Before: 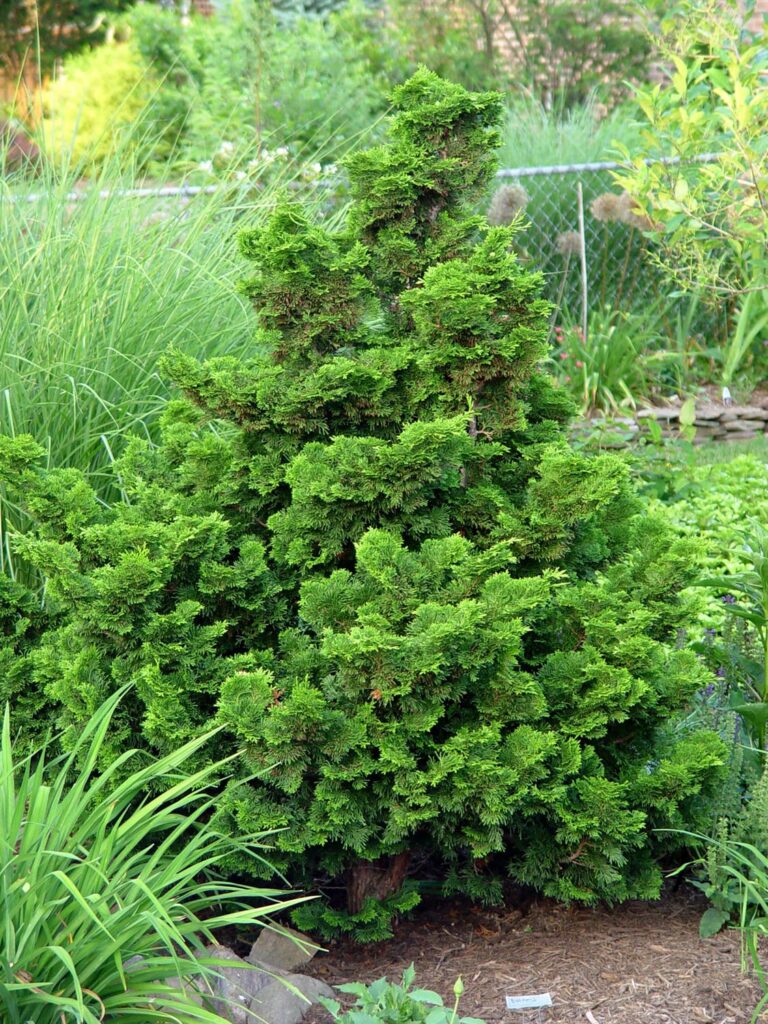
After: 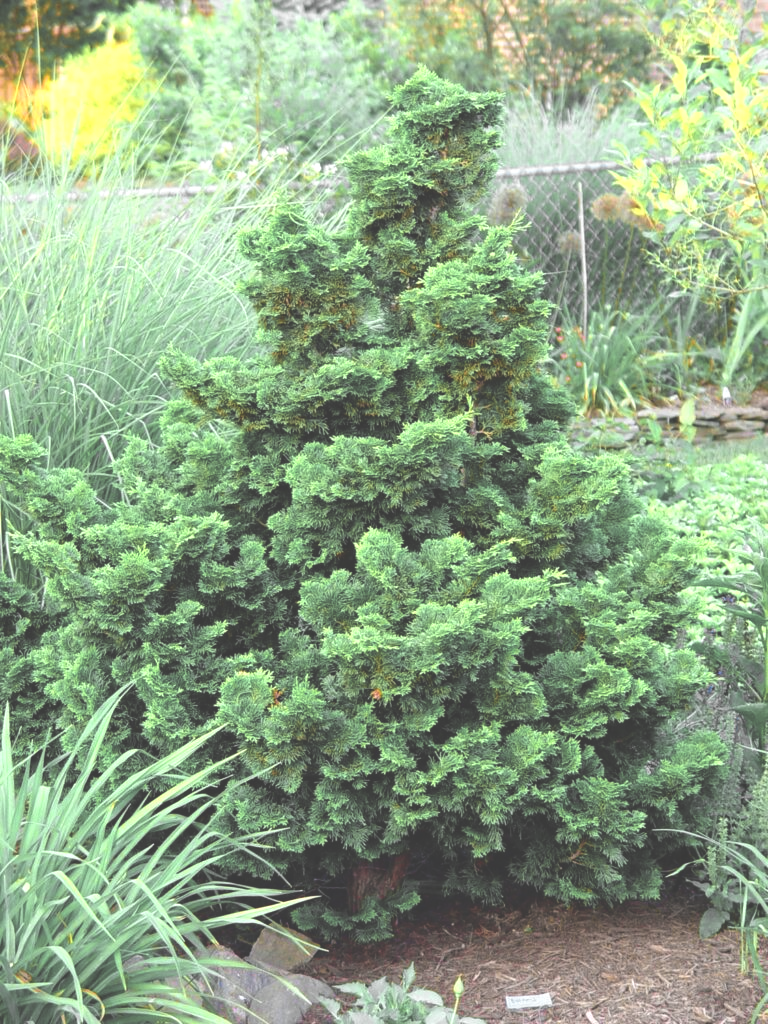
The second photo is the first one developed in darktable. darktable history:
exposure: black level correction -0.041, exposure 0.064 EV, compensate highlight preservation false
tone equalizer: on, module defaults
color zones: curves: ch0 [(0.257, 0.558) (0.75, 0.565)]; ch1 [(0.004, 0.857) (0.14, 0.416) (0.257, 0.695) (0.442, 0.032) (0.736, 0.266) (0.891, 0.741)]; ch2 [(0, 0.623) (0.112, 0.436) (0.271, 0.474) (0.516, 0.64) (0.743, 0.286)]
